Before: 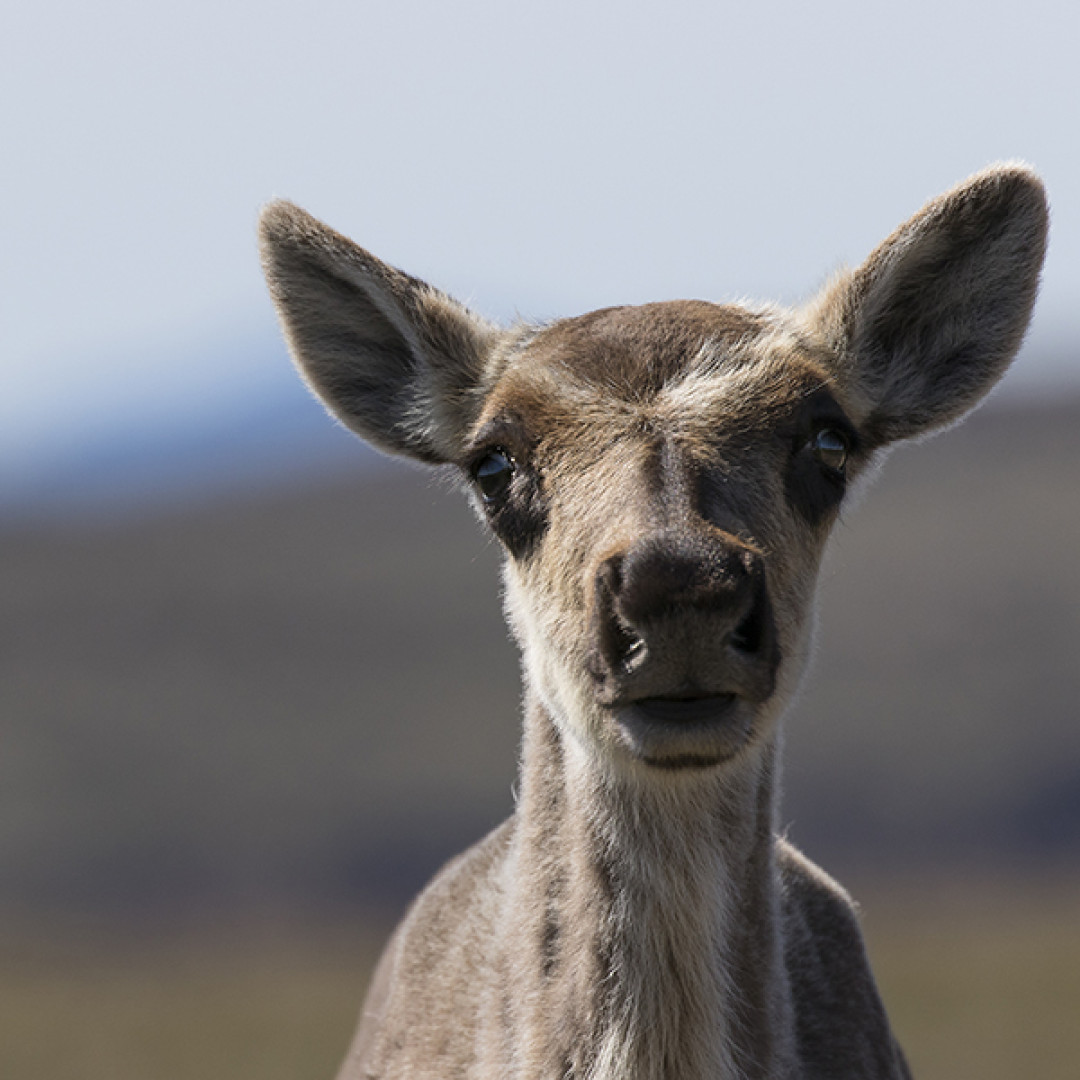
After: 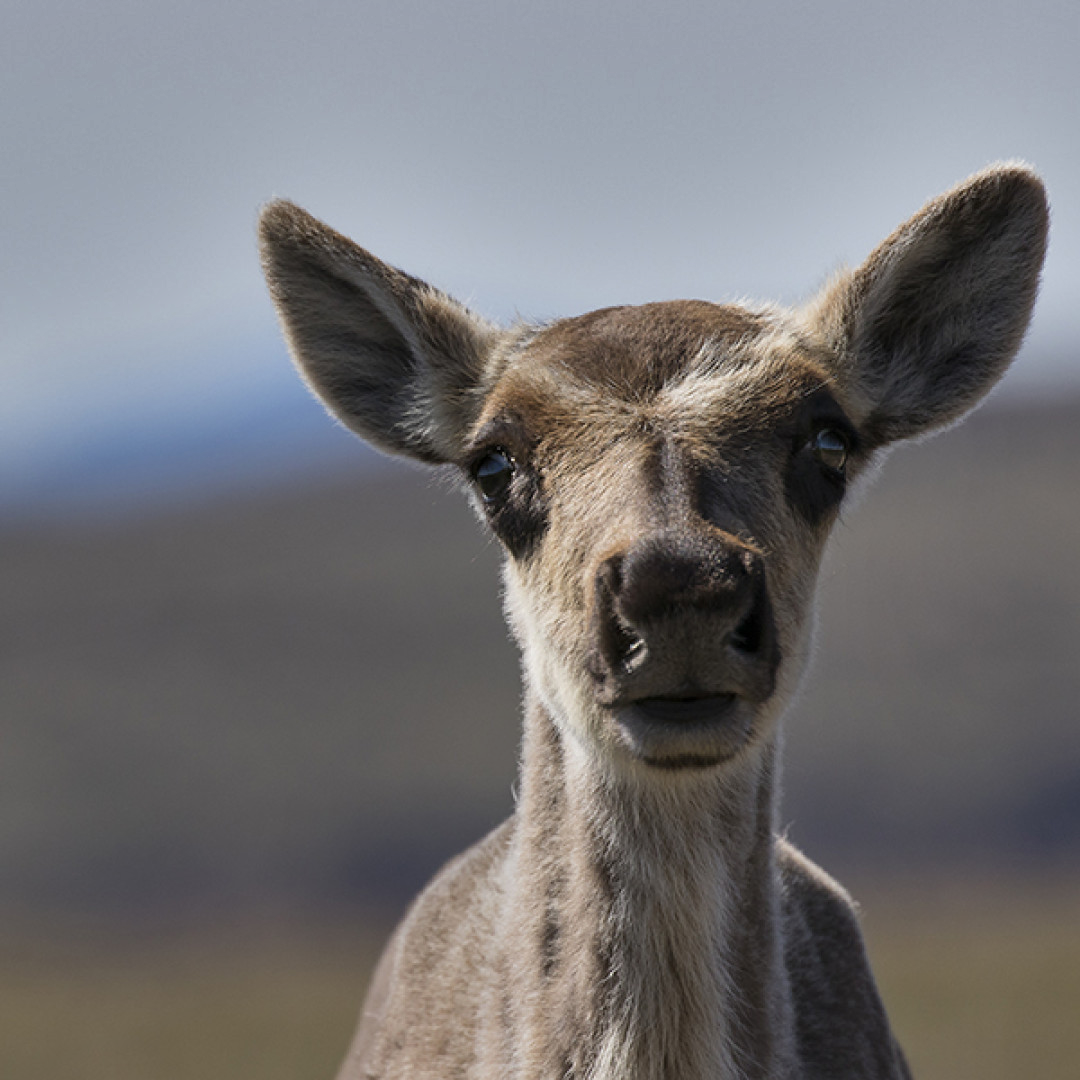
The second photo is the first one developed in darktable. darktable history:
shadows and highlights: white point adjustment -3.57, highlights -63.4, soften with gaussian
